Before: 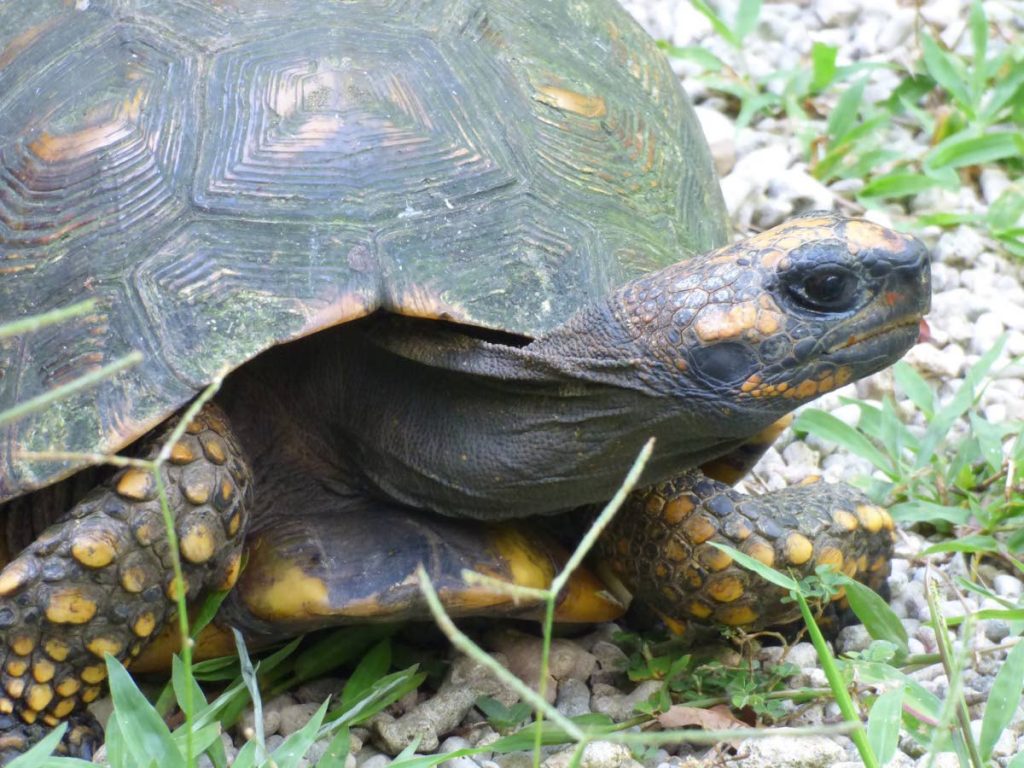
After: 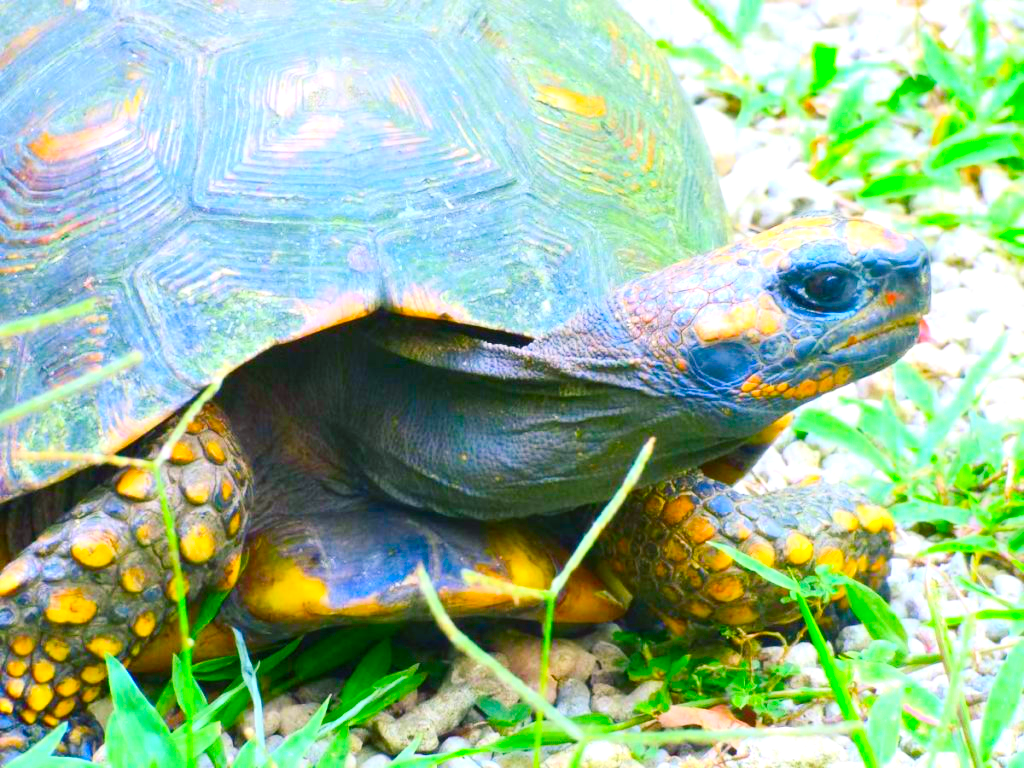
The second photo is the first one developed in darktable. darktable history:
color balance rgb: shadows lift › luminance -7.35%, shadows lift › chroma 2.385%, shadows lift › hue 203.04°, perceptual saturation grading › global saturation 40.411%, perceptual saturation grading › highlights -25.358%, perceptual saturation grading › mid-tones 34.394%, perceptual saturation grading › shadows 34.645%, global vibrance 20%
exposure: exposure 0.45 EV, compensate highlight preservation false
contrast brightness saturation: contrast 0.2, brightness 0.197, saturation 0.805
